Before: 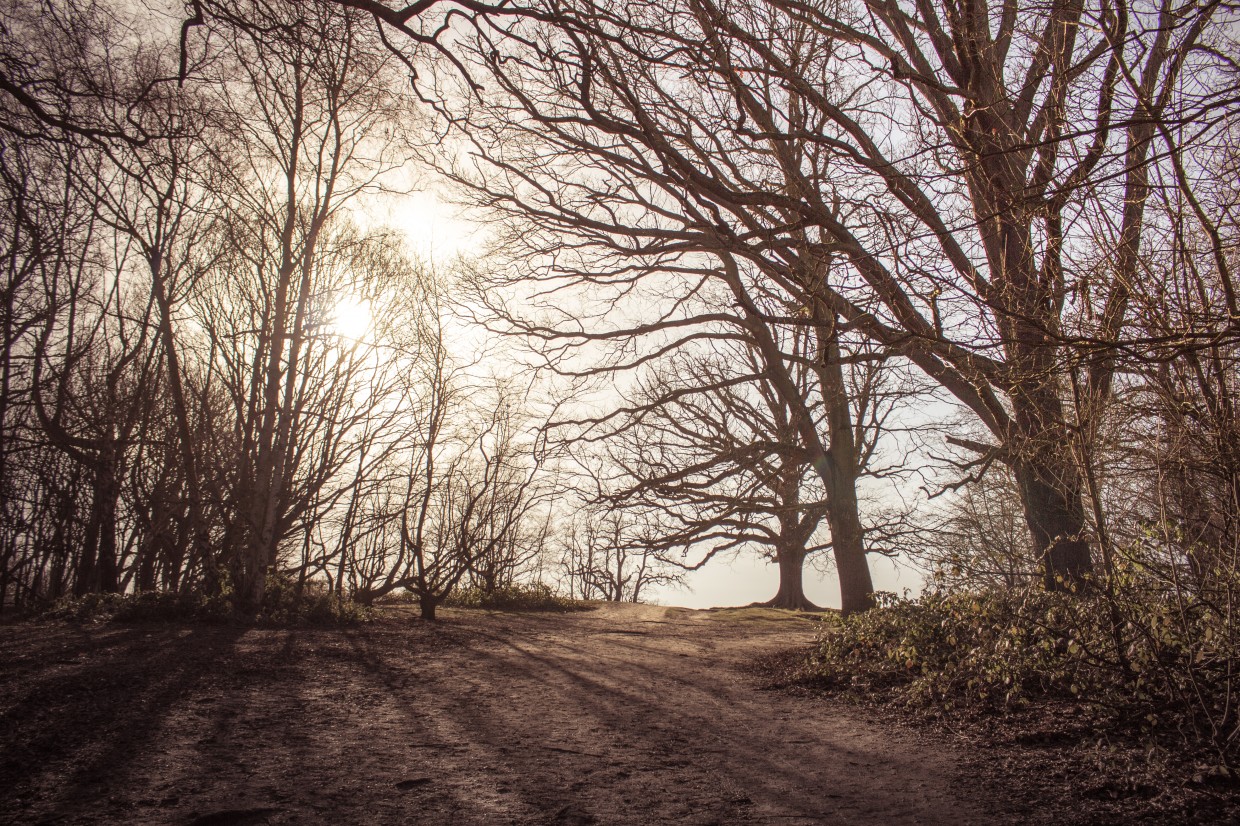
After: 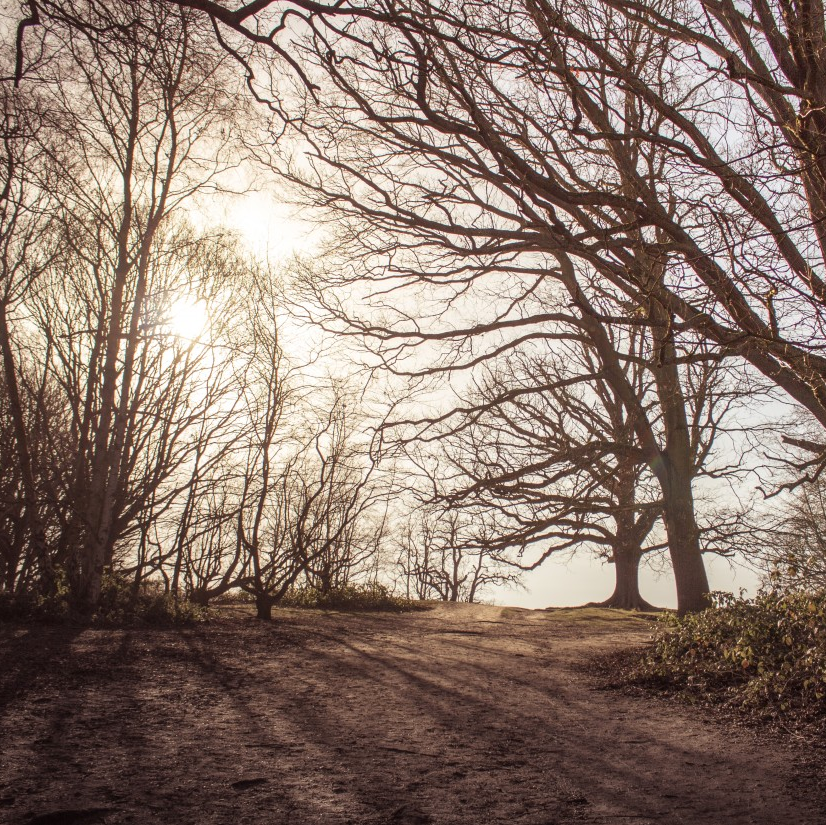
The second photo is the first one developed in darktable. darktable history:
crop and rotate: left 13.342%, right 19.991%
contrast brightness saturation: contrast 0.04, saturation 0.07
